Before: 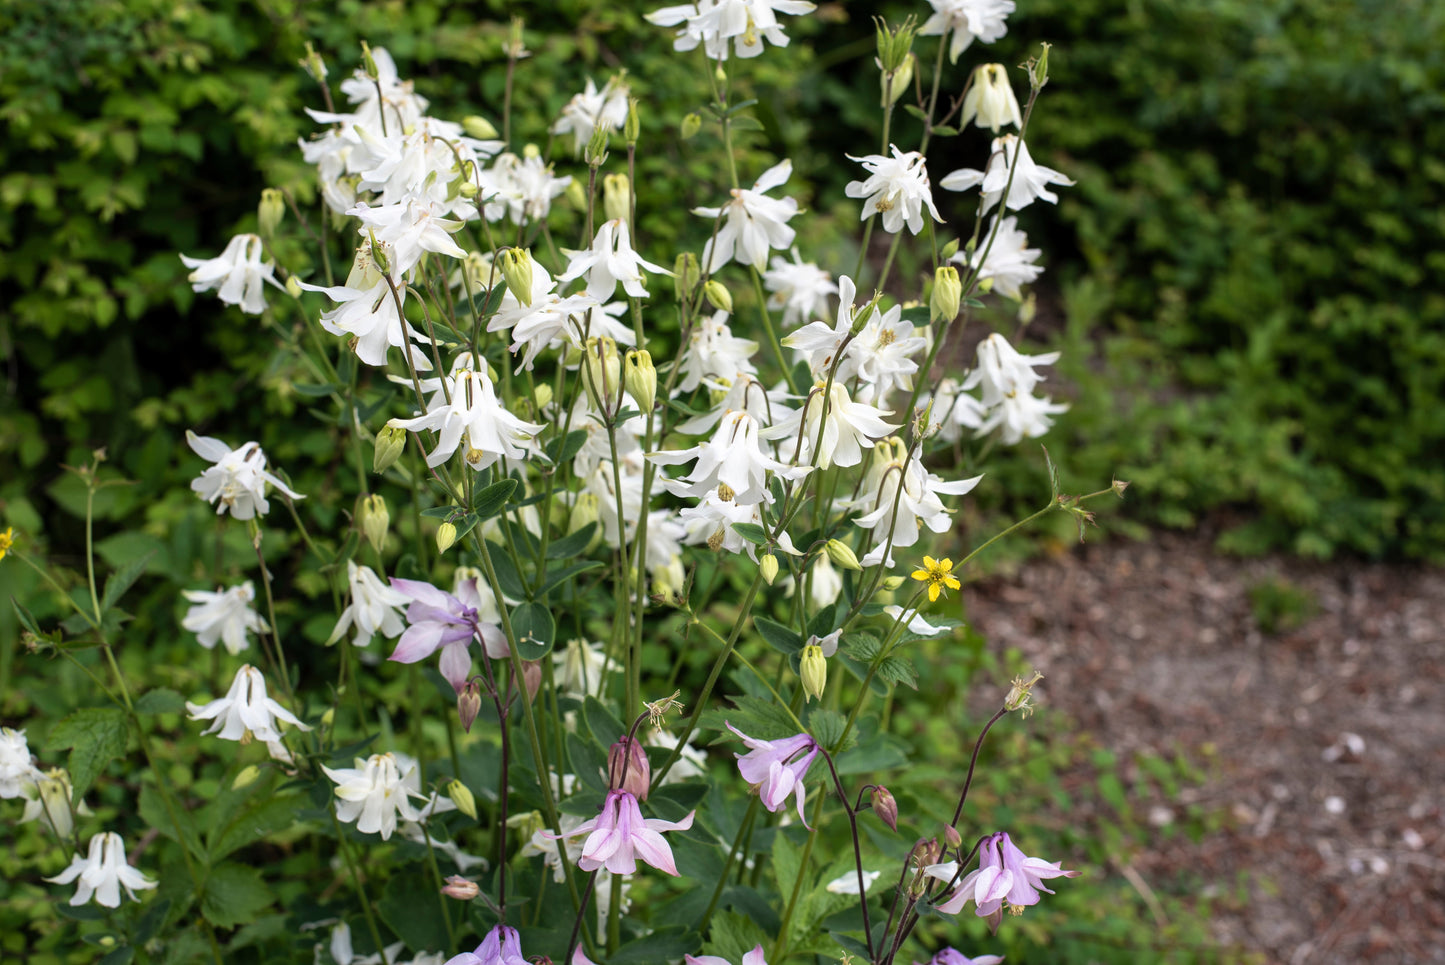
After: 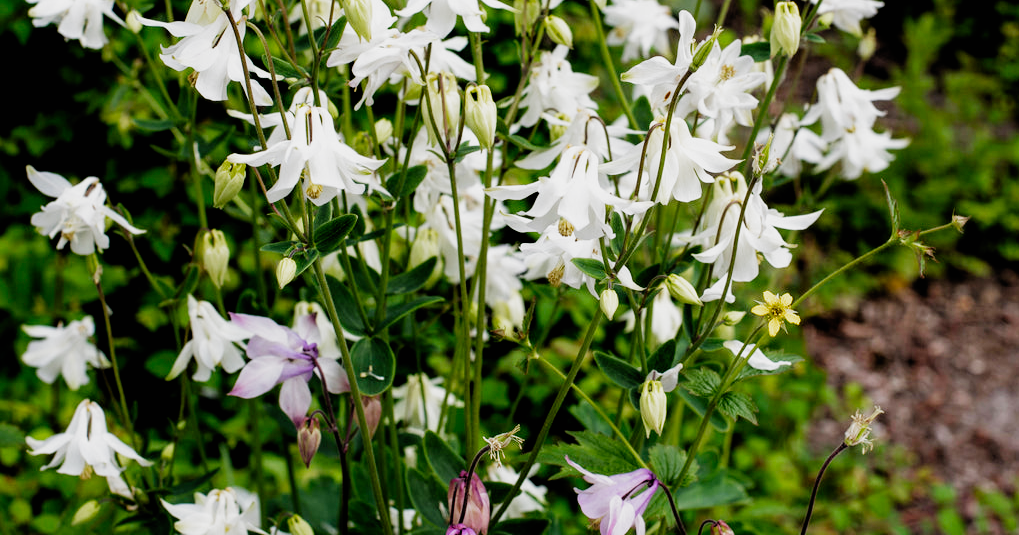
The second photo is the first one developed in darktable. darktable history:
crop: left 11.115%, top 27.514%, right 18.324%, bottom 17.011%
filmic rgb: black relative exposure -3.98 EV, white relative exposure 2.98 EV, hardness 2.98, contrast 1.411, add noise in highlights 0, preserve chrominance no, color science v3 (2019), use custom middle-gray values true, iterations of high-quality reconstruction 0, contrast in highlights soft
